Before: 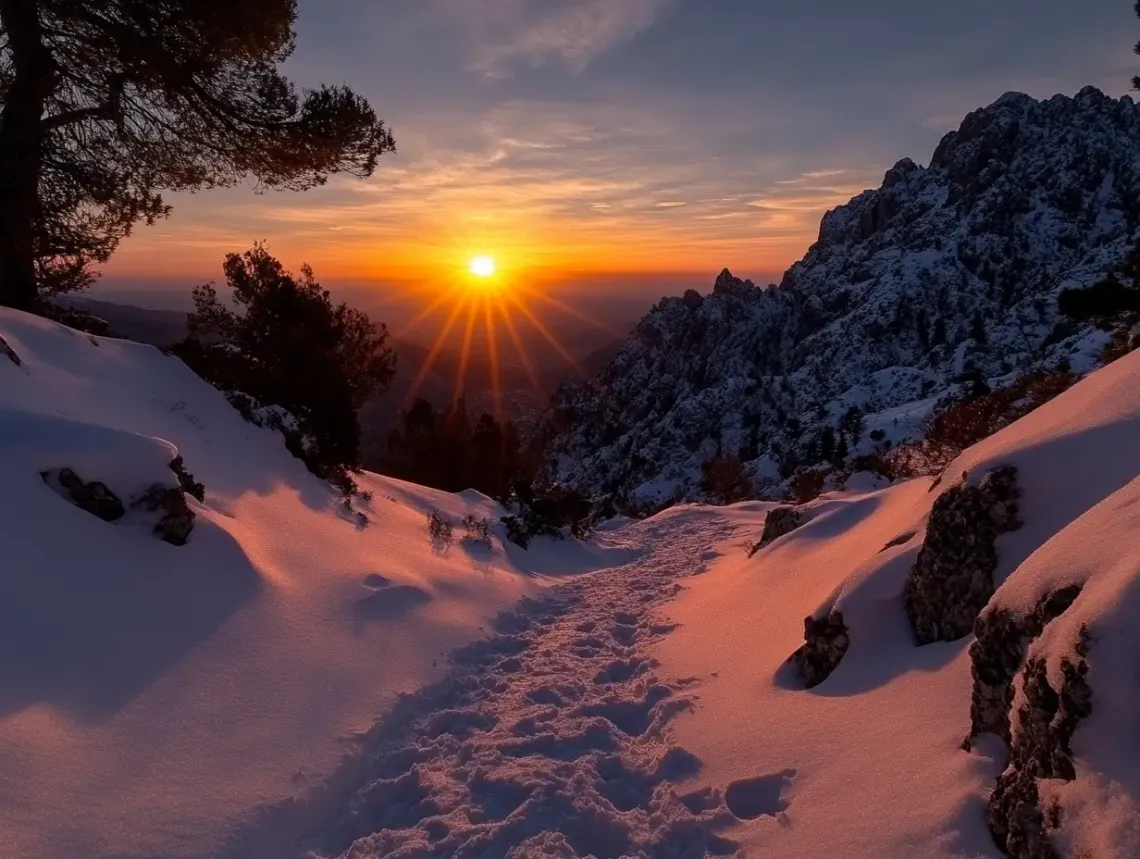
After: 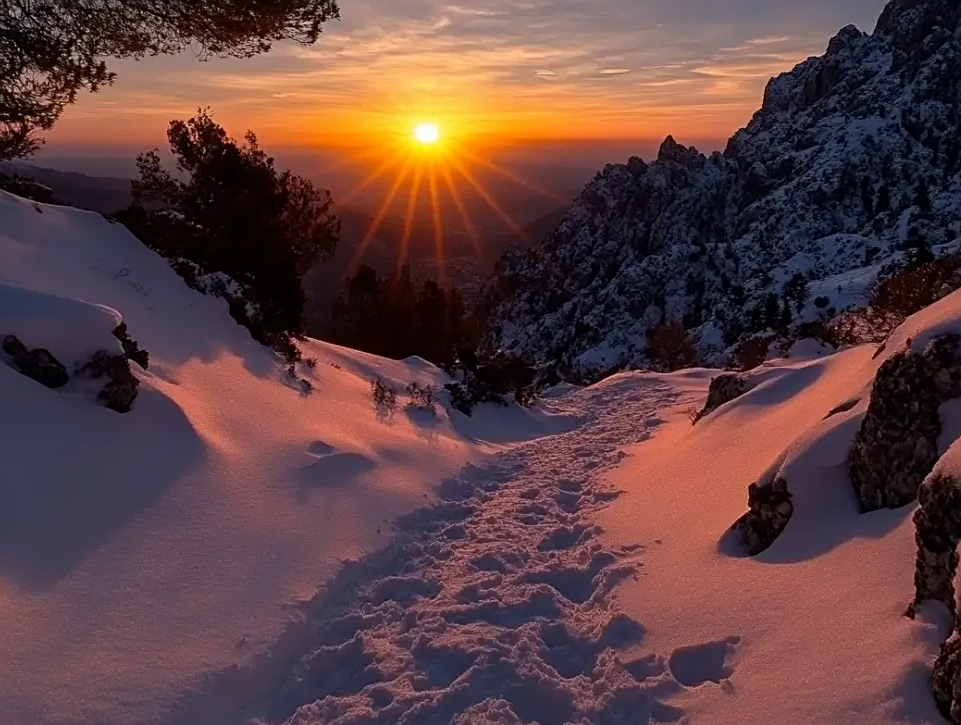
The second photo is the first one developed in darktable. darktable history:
crop and rotate: left 4.931%, top 15.53%, right 10.716%
sharpen: radius 2.122, amount 0.383, threshold 0.18
